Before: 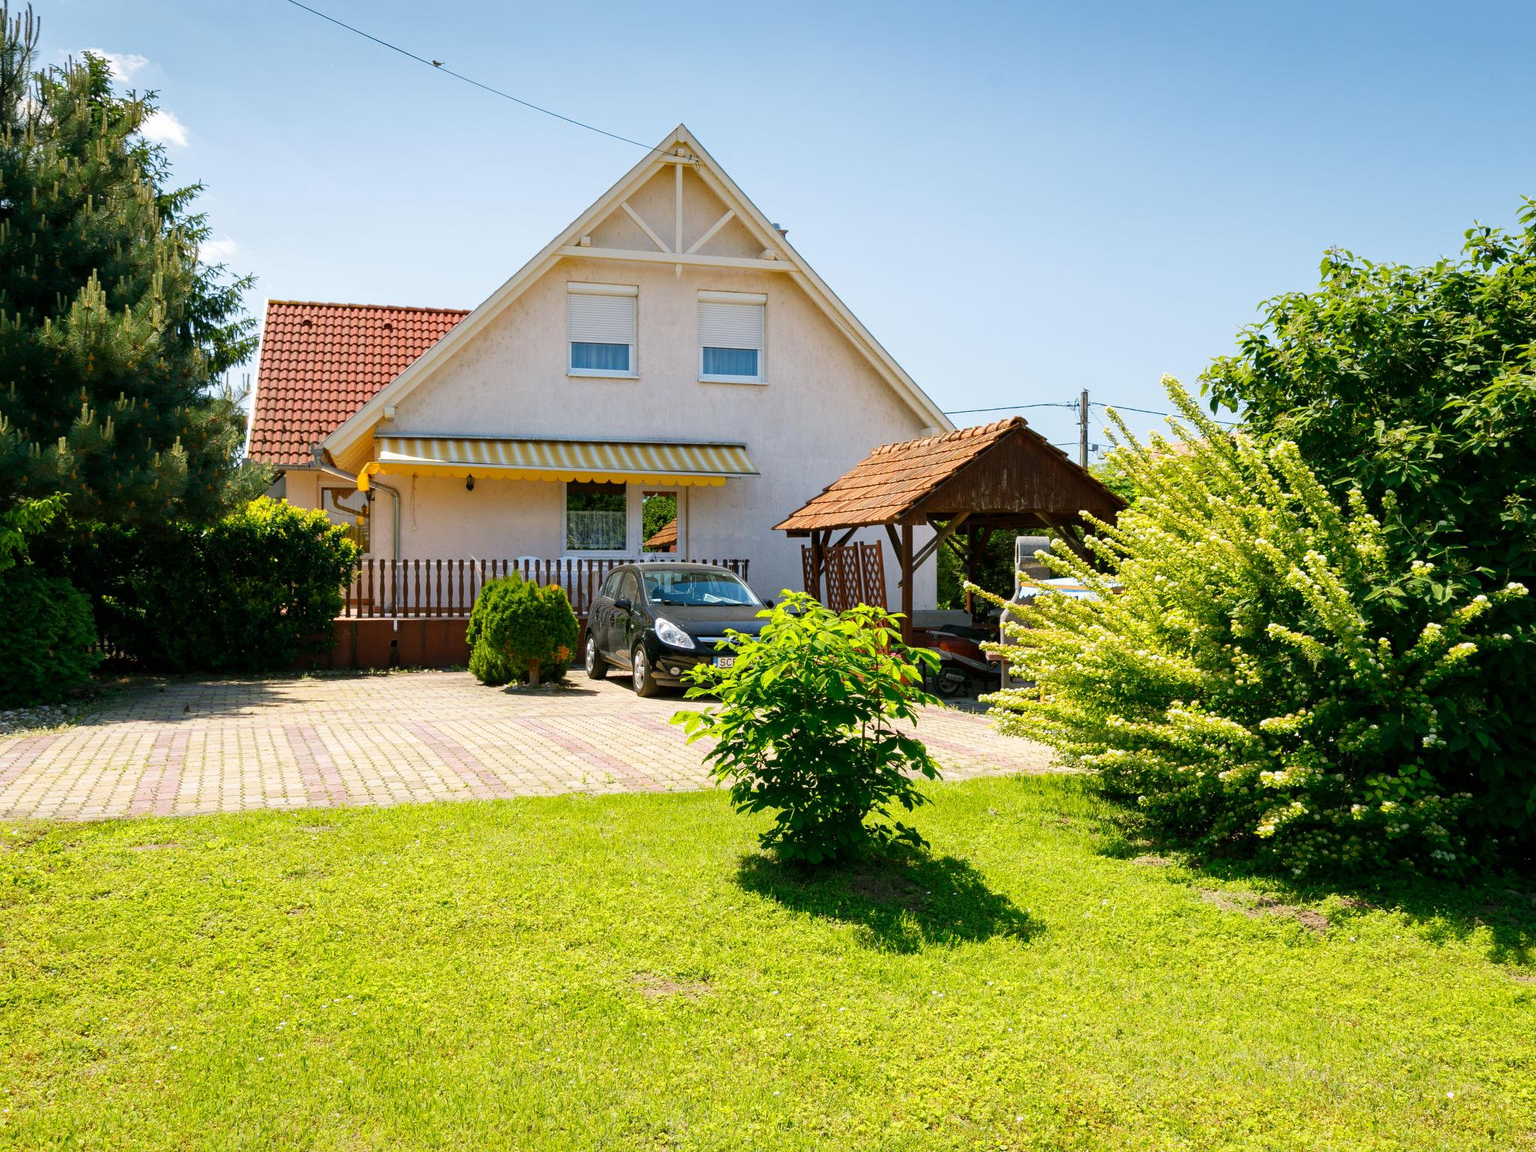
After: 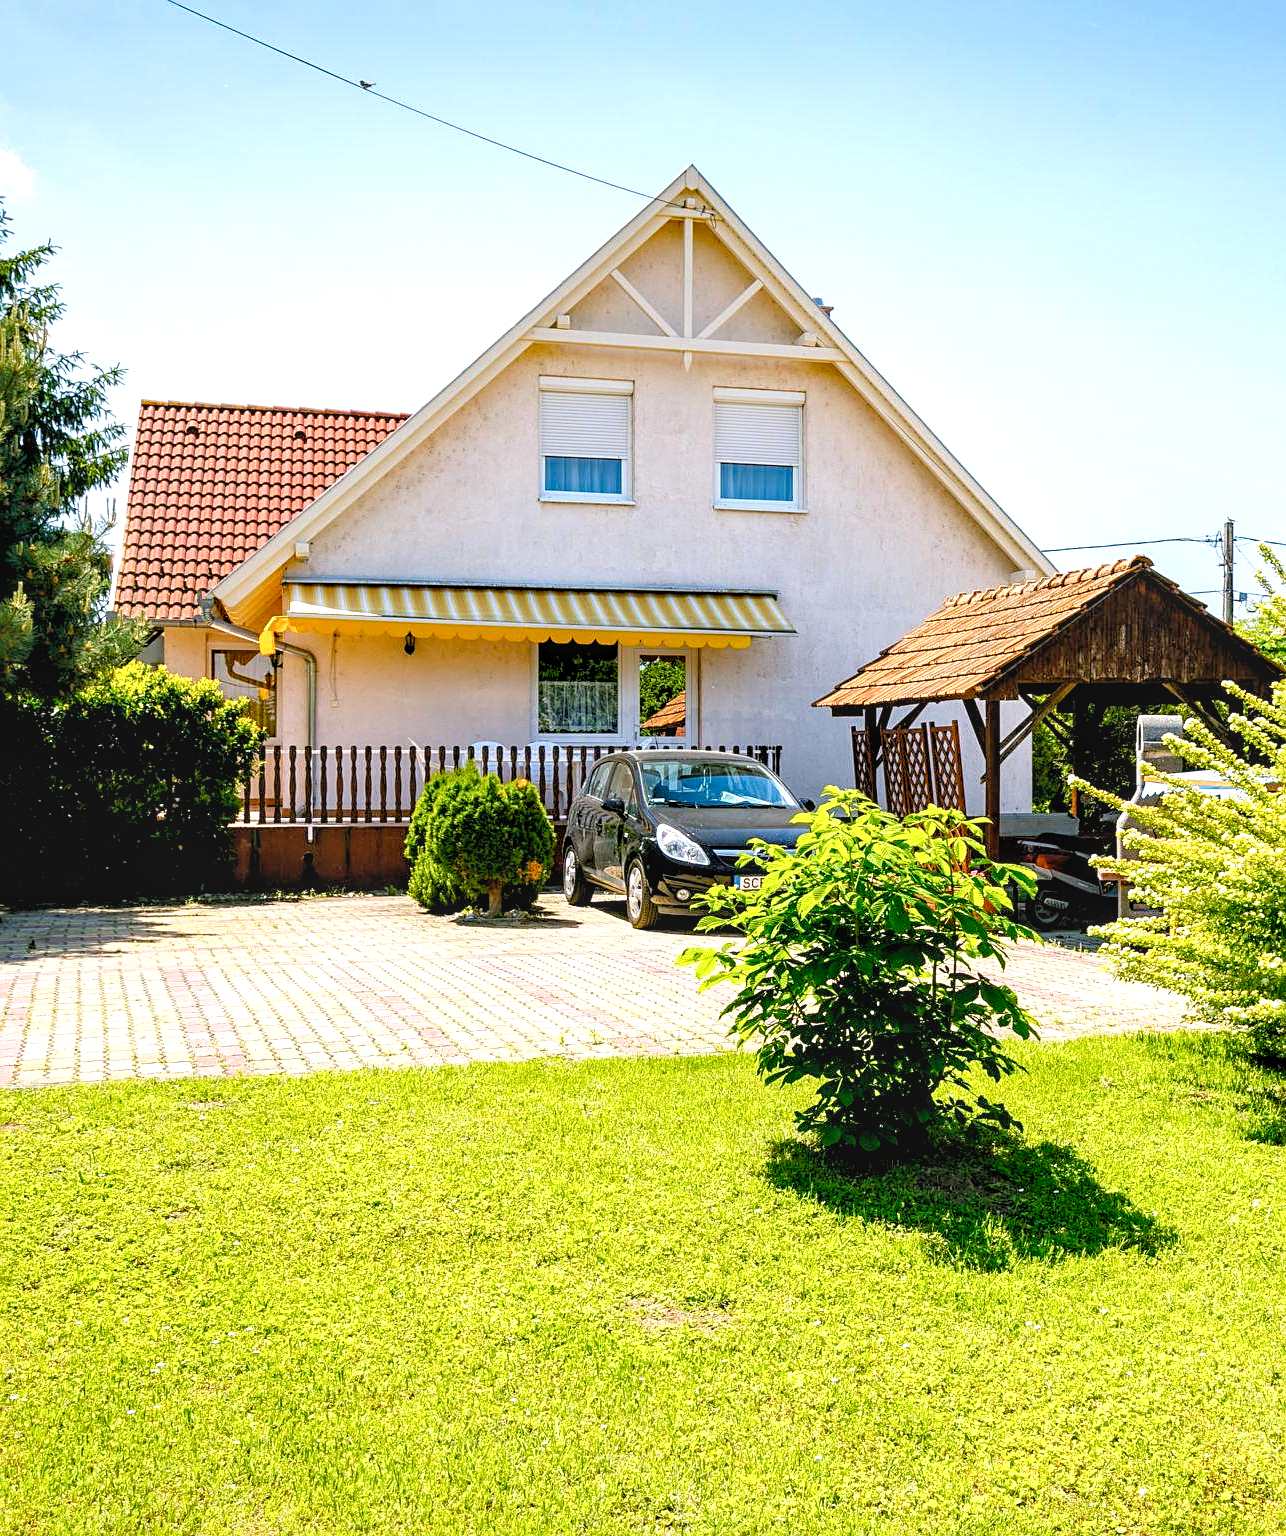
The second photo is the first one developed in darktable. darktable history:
crop: left 10.644%, right 26.528%
color balance rgb: perceptual saturation grading › global saturation 20%, perceptual saturation grading › highlights -25%, perceptual saturation grading › shadows 25%
sharpen: on, module defaults
local contrast: on, module defaults
exposure: black level correction 0, exposure 0.4 EV, compensate exposure bias true, compensate highlight preservation false
white balance: red 1.004, blue 1.024
rgb levels: levels [[0.013, 0.434, 0.89], [0, 0.5, 1], [0, 0.5, 1]]
